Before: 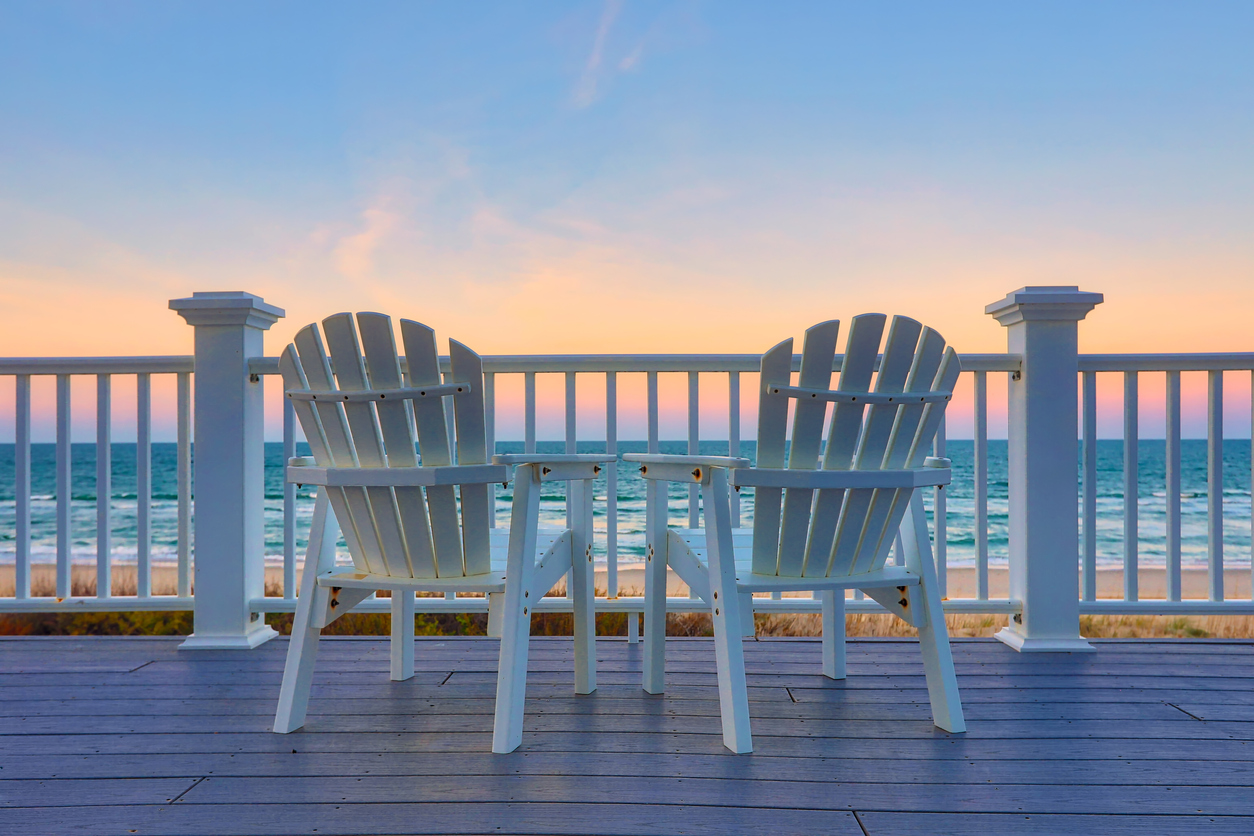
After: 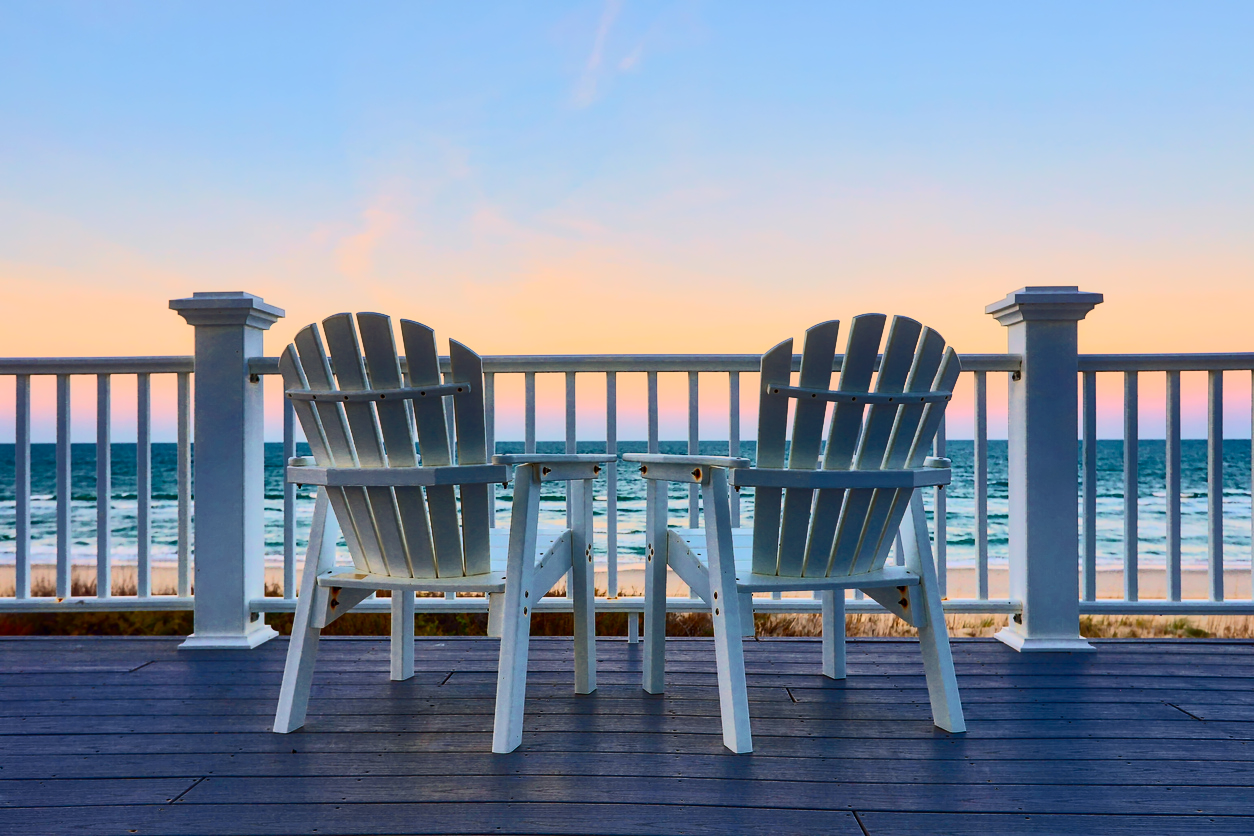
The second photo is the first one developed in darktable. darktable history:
tone curve: curves: ch0 [(0, 0) (0.003, 0.002) (0.011, 0.002) (0.025, 0.002) (0.044, 0.007) (0.069, 0.014) (0.1, 0.026) (0.136, 0.04) (0.177, 0.061) (0.224, 0.1) (0.277, 0.151) (0.335, 0.198) (0.399, 0.272) (0.468, 0.387) (0.543, 0.553) (0.623, 0.716) (0.709, 0.8) (0.801, 0.855) (0.898, 0.897) (1, 1)], color space Lab, independent channels, preserve colors none
